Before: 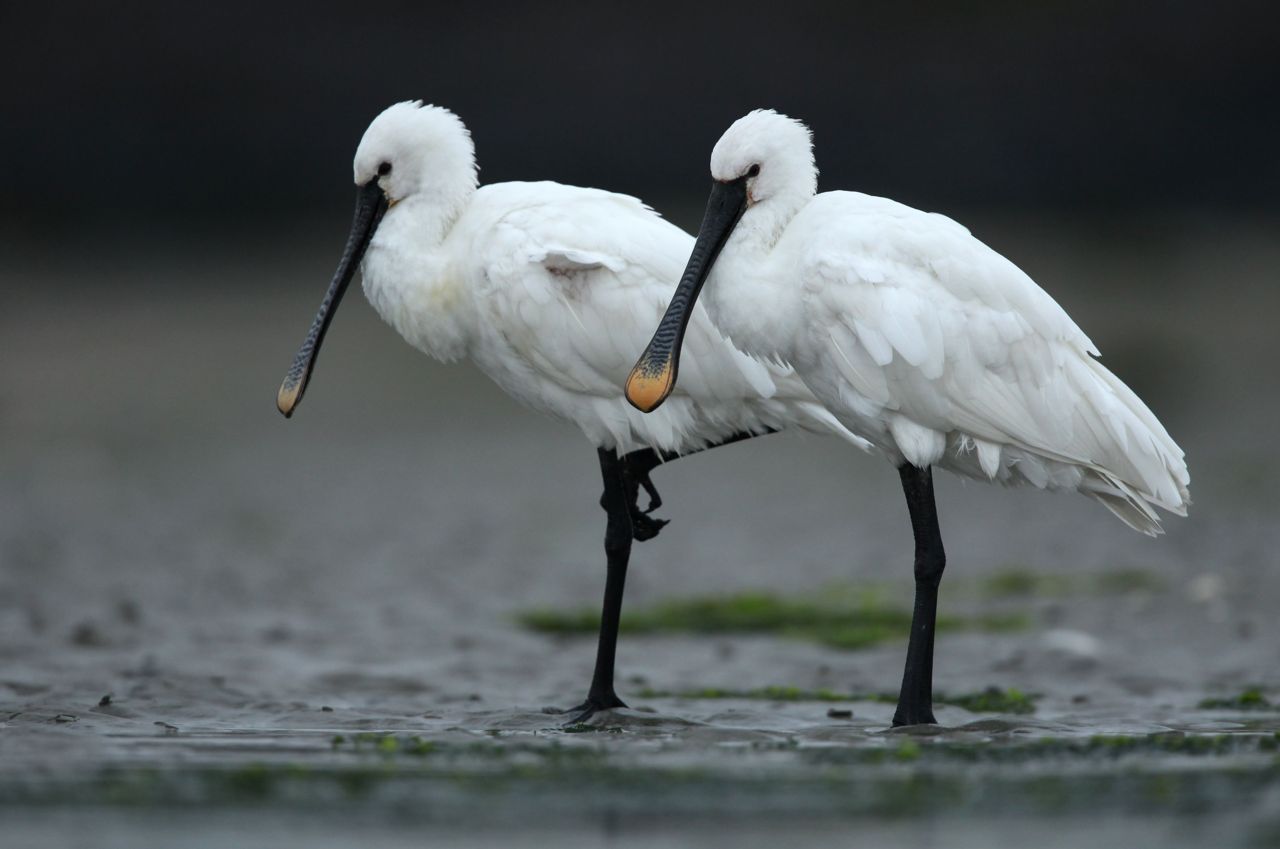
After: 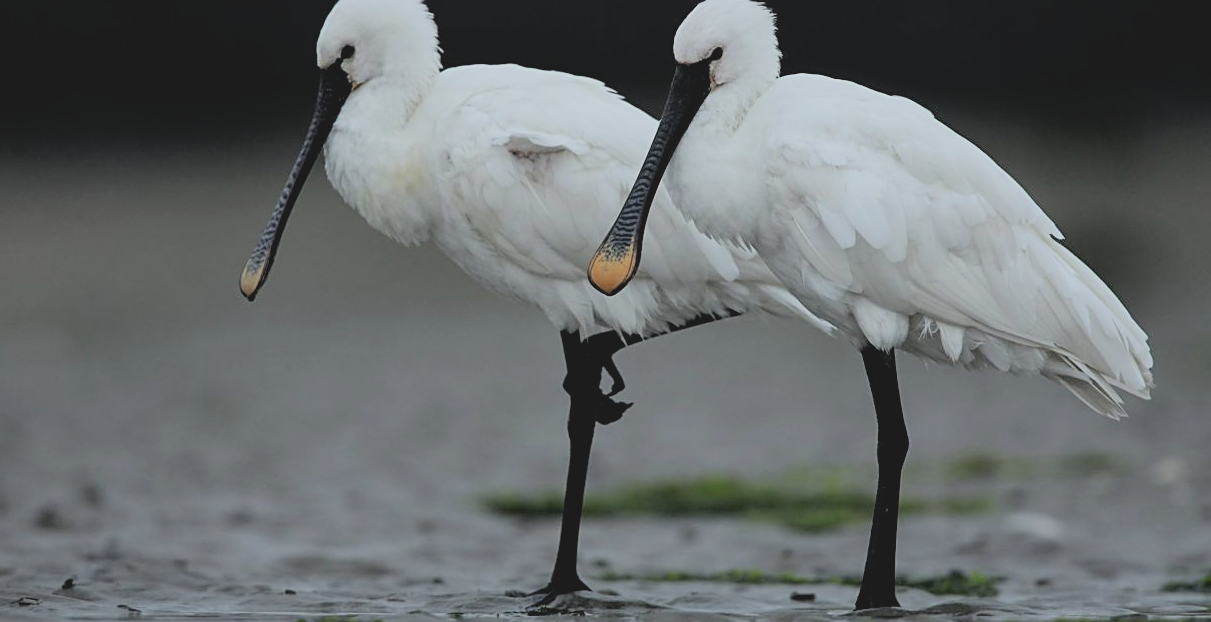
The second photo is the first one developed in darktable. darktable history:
filmic rgb: black relative exposure -7.72 EV, white relative exposure 4.37 EV, target black luminance 0%, hardness 3.76, latitude 50.71%, contrast 1.067, highlights saturation mix 8.66%, shadows ↔ highlights balance -0.275%, color science v6 (2022)
crop and rotate: left 2.892%, top 13.848%, right 2.493%, bottom 12.88%
sharpen: on, module defaults
contrast brightness saturation: contrast -0.163, brightness 0.044, saturation -0.121
